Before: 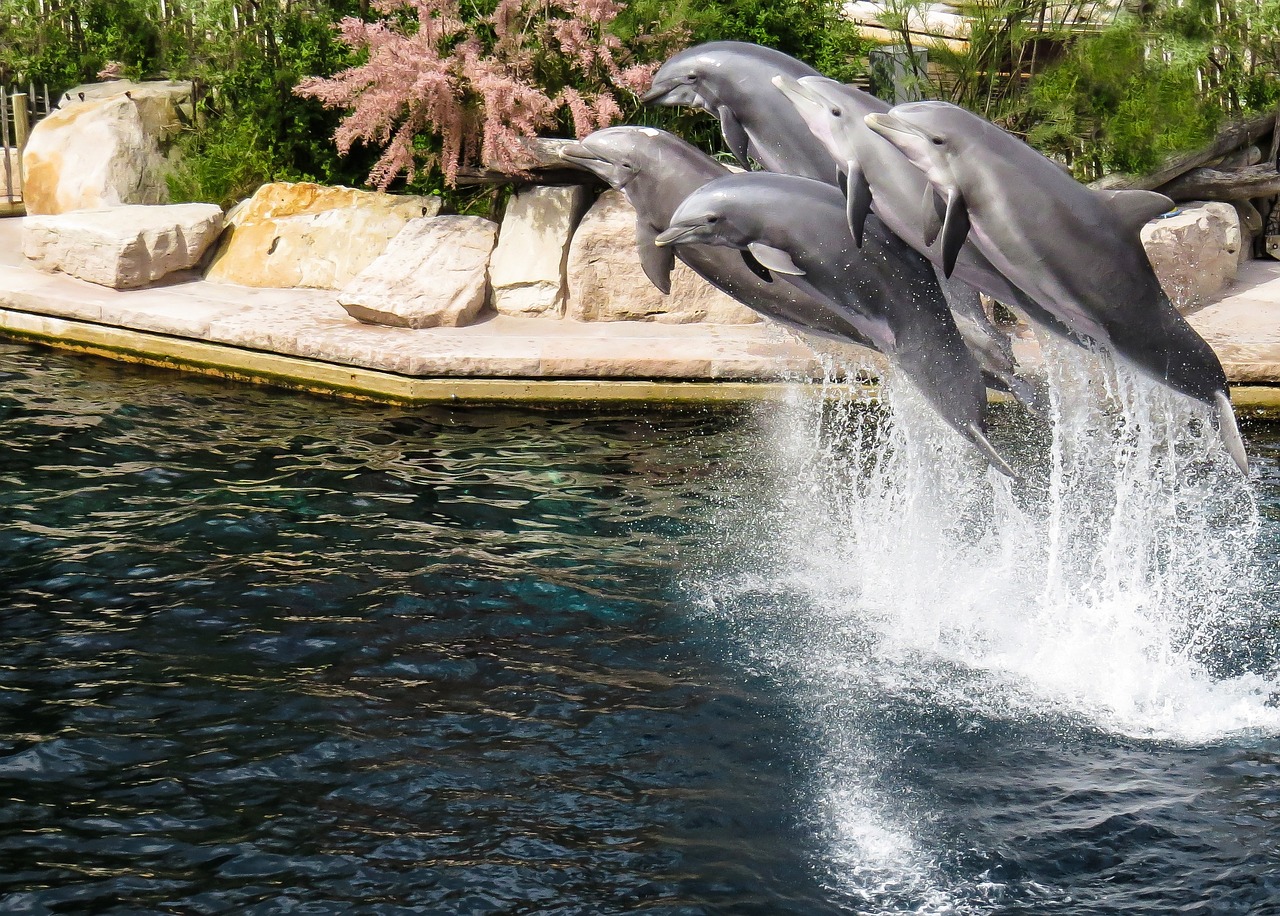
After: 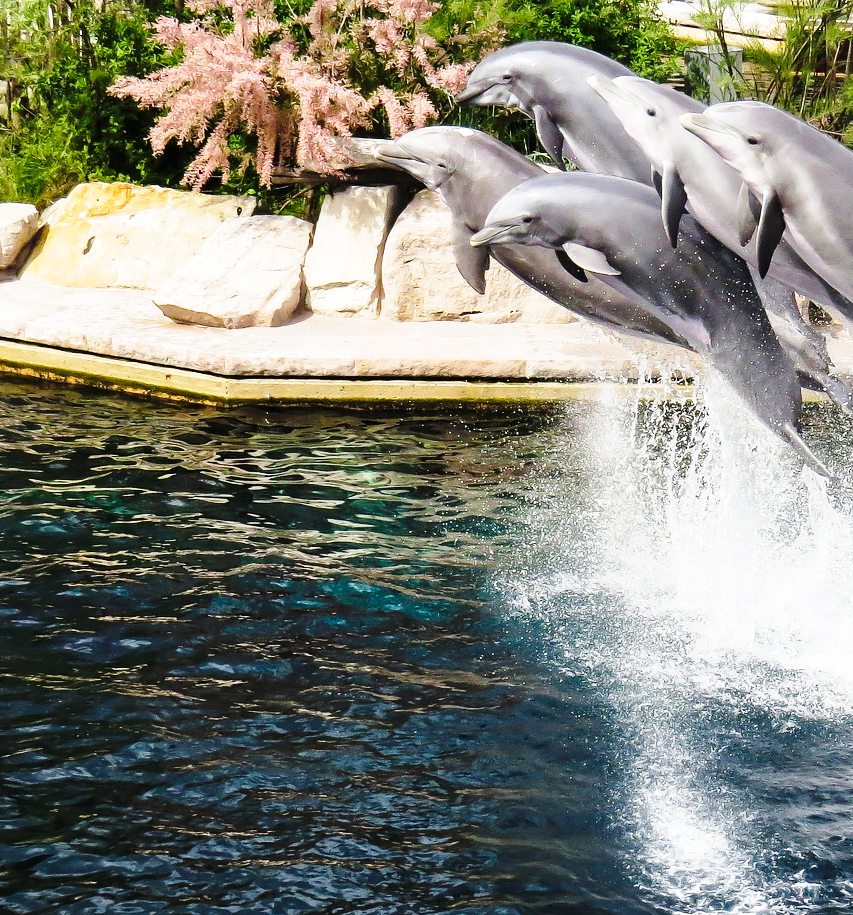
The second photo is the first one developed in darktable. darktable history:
base curve: curves: ch0 [(0, 0) (0.028, 0.03) (0.121, 0.232) (0.46, 0.748) (0.859, 0.968) (1, 1)], preserve colors none
crop and rotate: left 14.493%, right 18.798%
